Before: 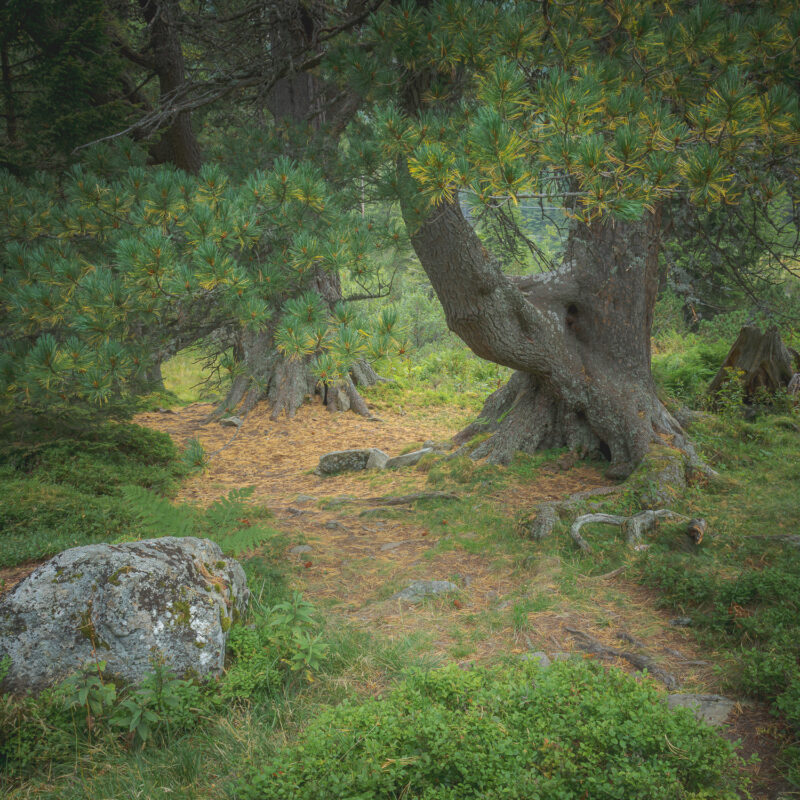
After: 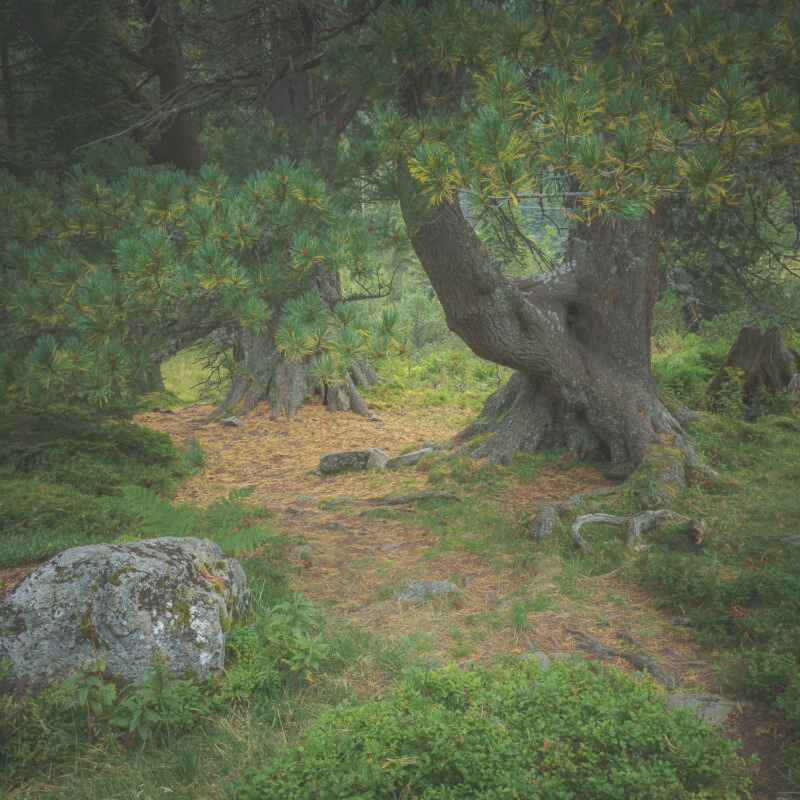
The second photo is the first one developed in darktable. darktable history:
exposure: black level correction -0.024, exposure -0.12 EV, compensate highlight preservation false
